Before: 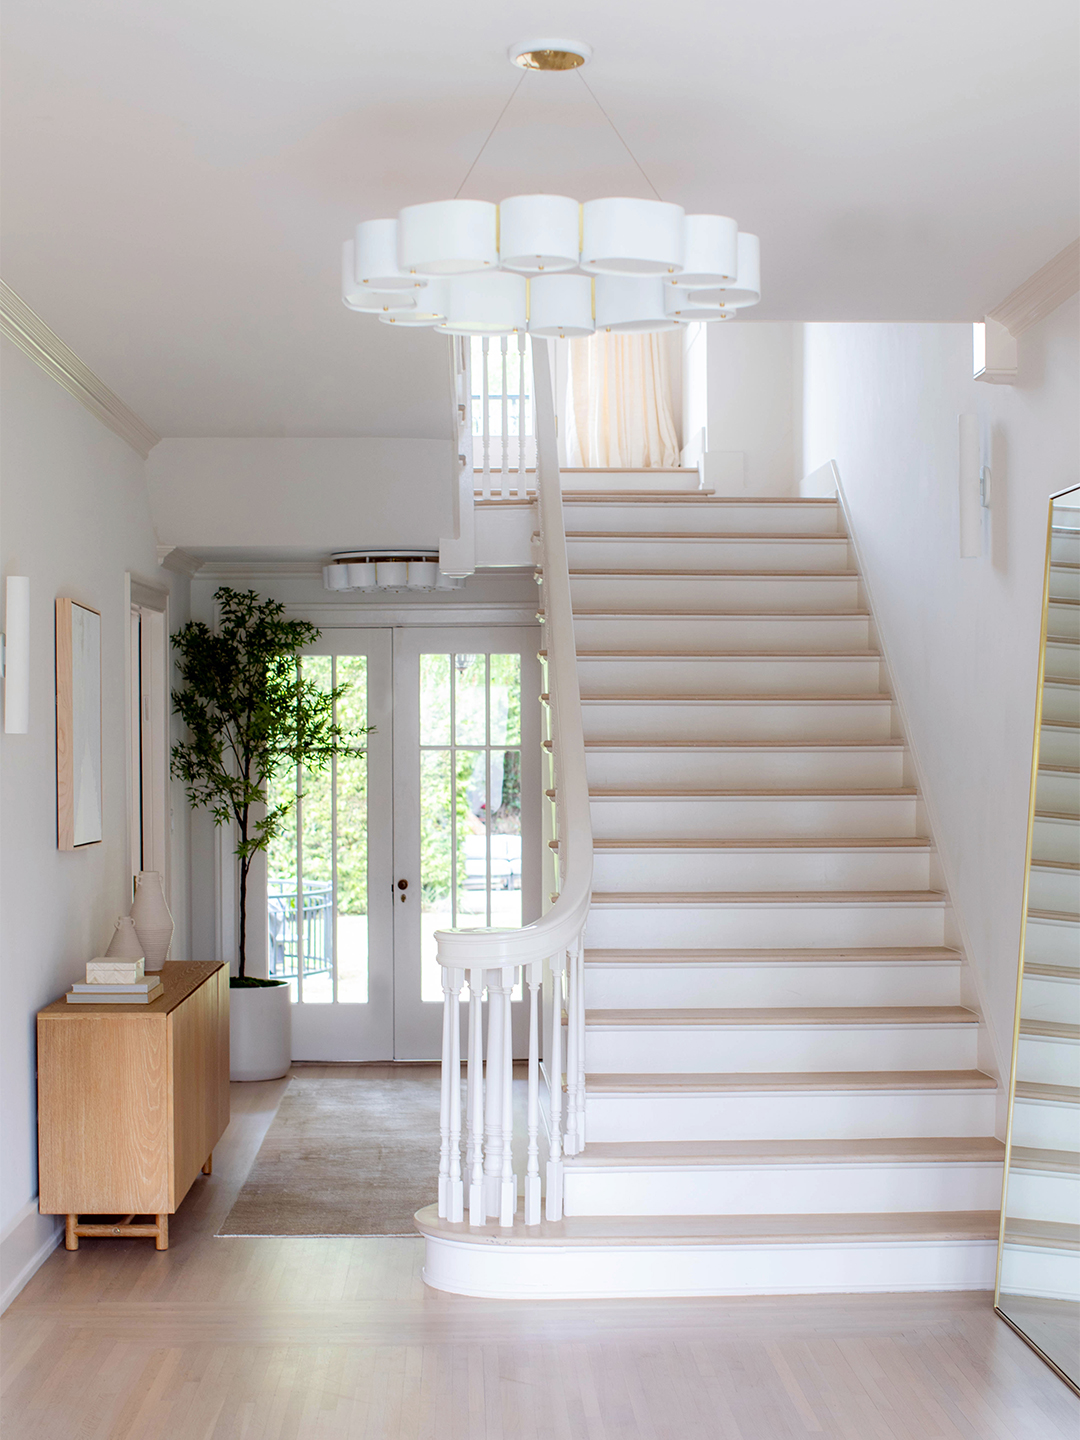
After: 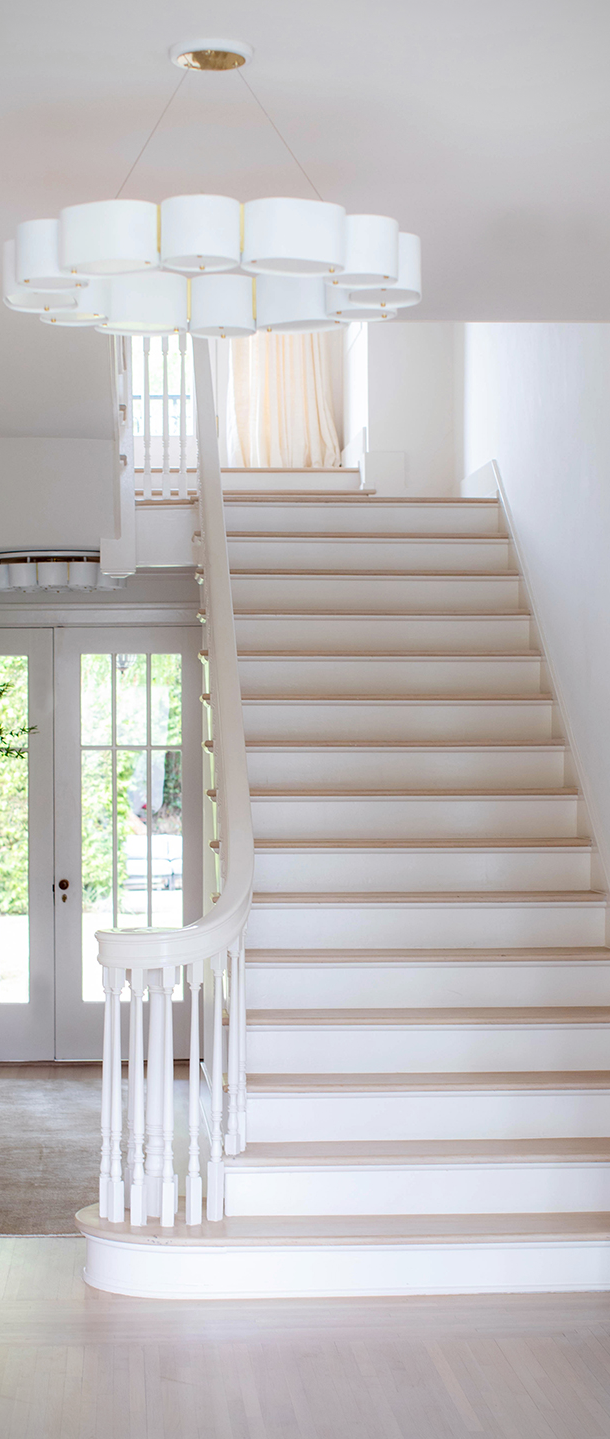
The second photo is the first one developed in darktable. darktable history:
crop: left 31.424%, top 0.022%, right 12.009%
vignetting: brightness -0.447, saturation -0.689, dithering 8-bit output
